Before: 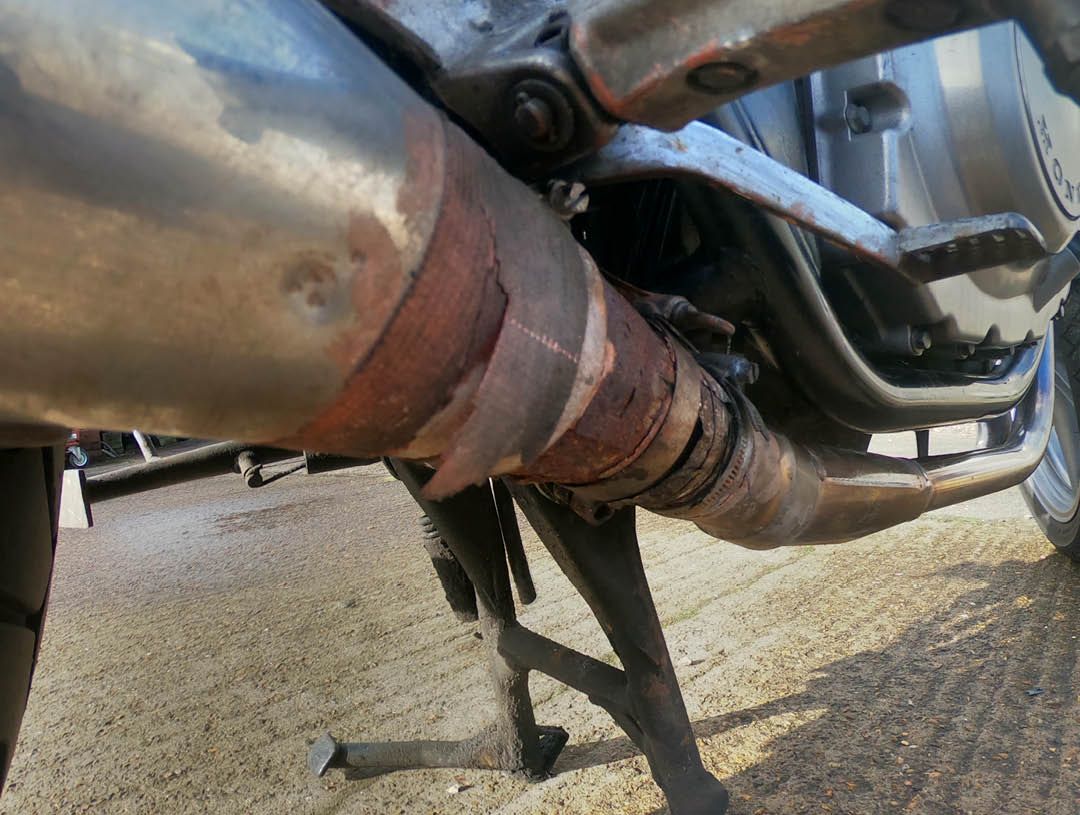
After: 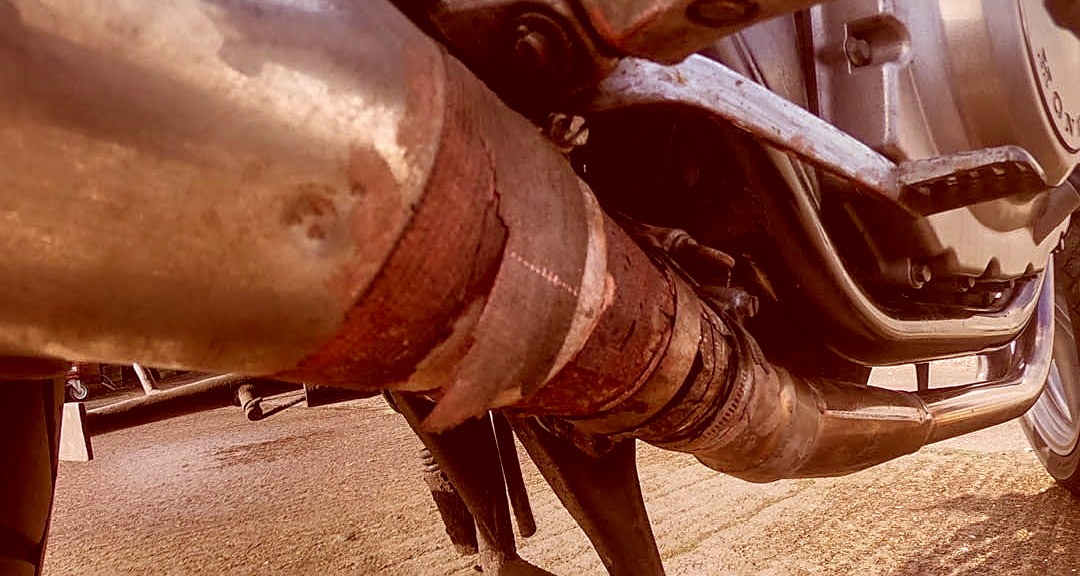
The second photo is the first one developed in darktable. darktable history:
color correction: highlights a* 9.03, highlights b* 8.71, shadows a* 40, shadows b* 40, saturation 0.8
sharpen: on, module defaults
crop and rotate: top 8.293%, bottom 20.996%
local contrast: detail 130%
